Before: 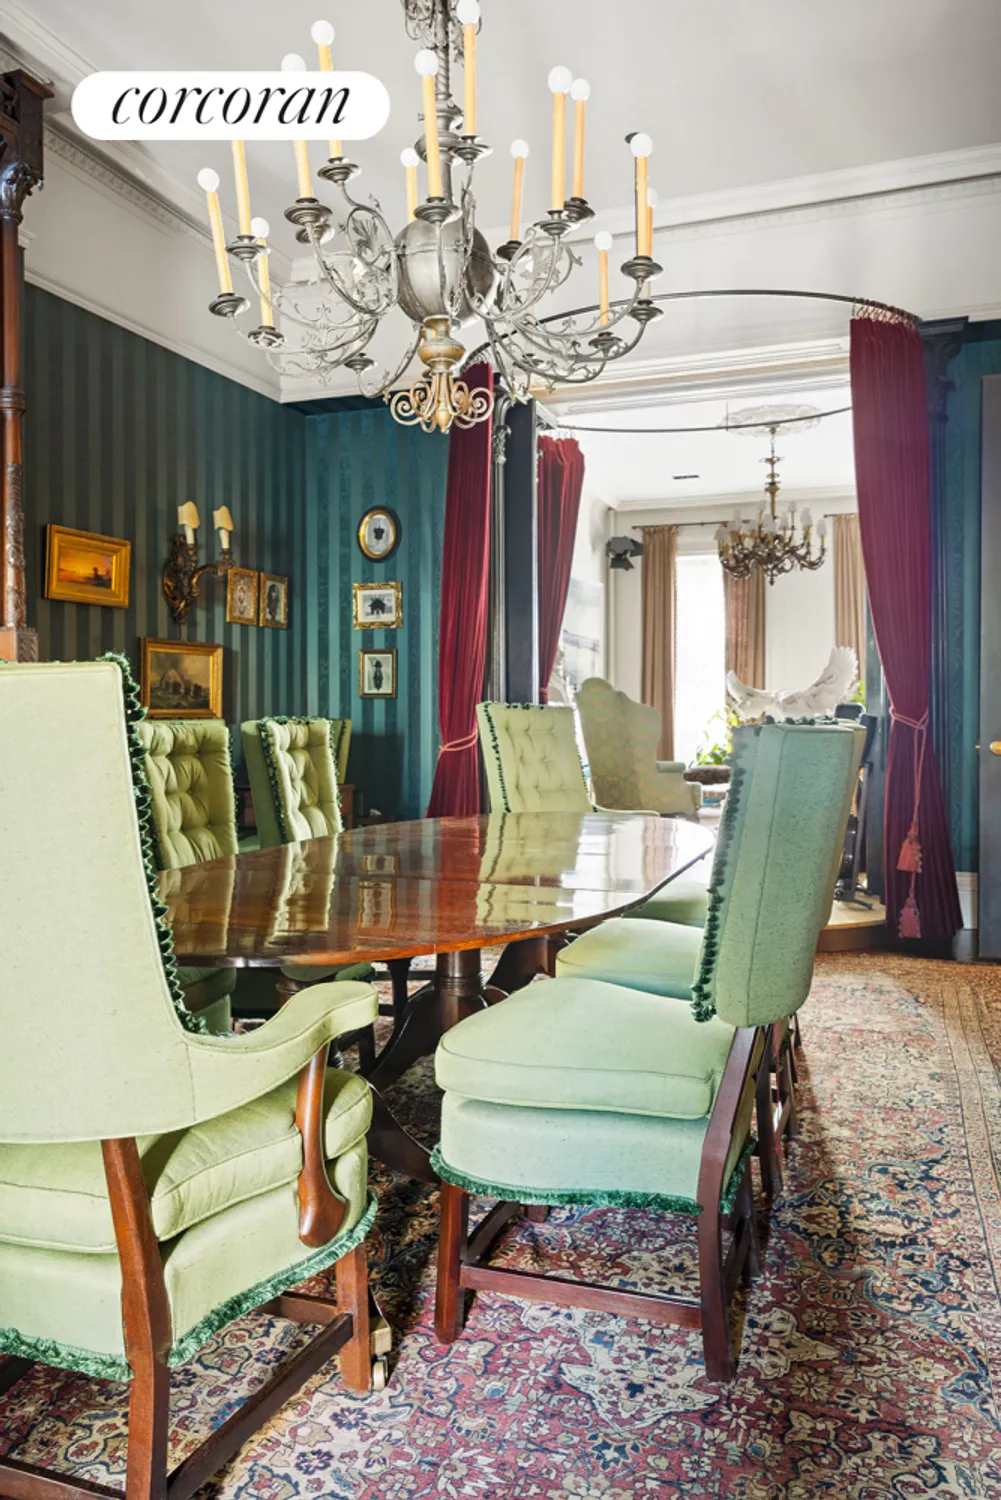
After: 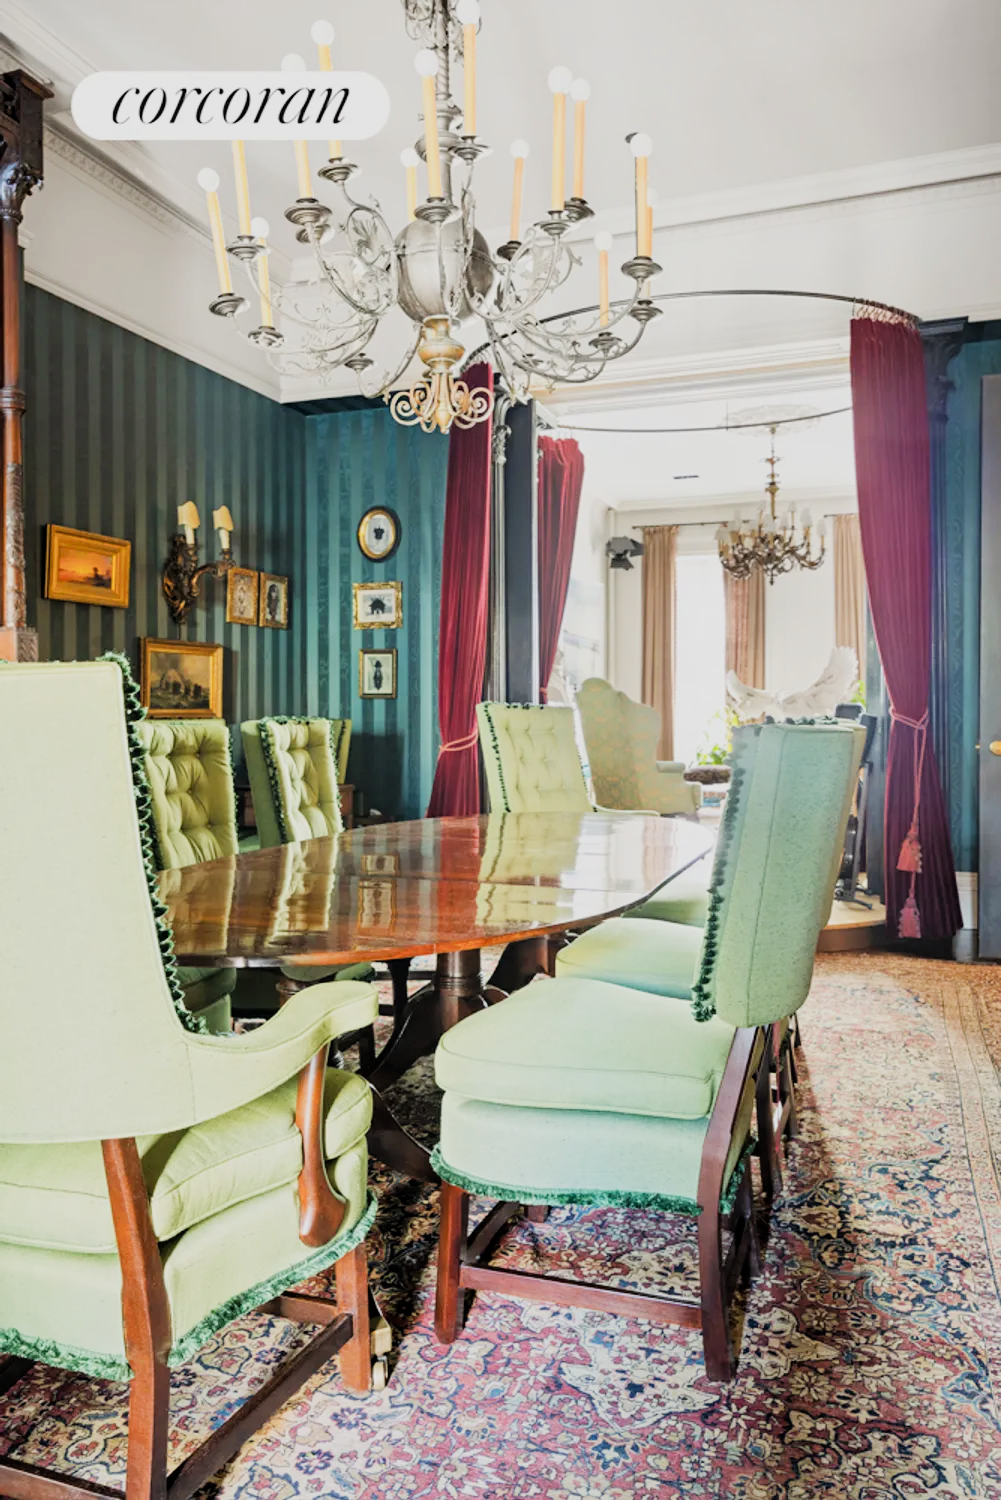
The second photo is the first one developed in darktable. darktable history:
filmic rgb: black relative exposure -9.22 EV, white relative exposure 6.77 EV, hardness 3.07, contrast 1.05
exposure: exposure 0.7 EV, compensate highlight preservation false
